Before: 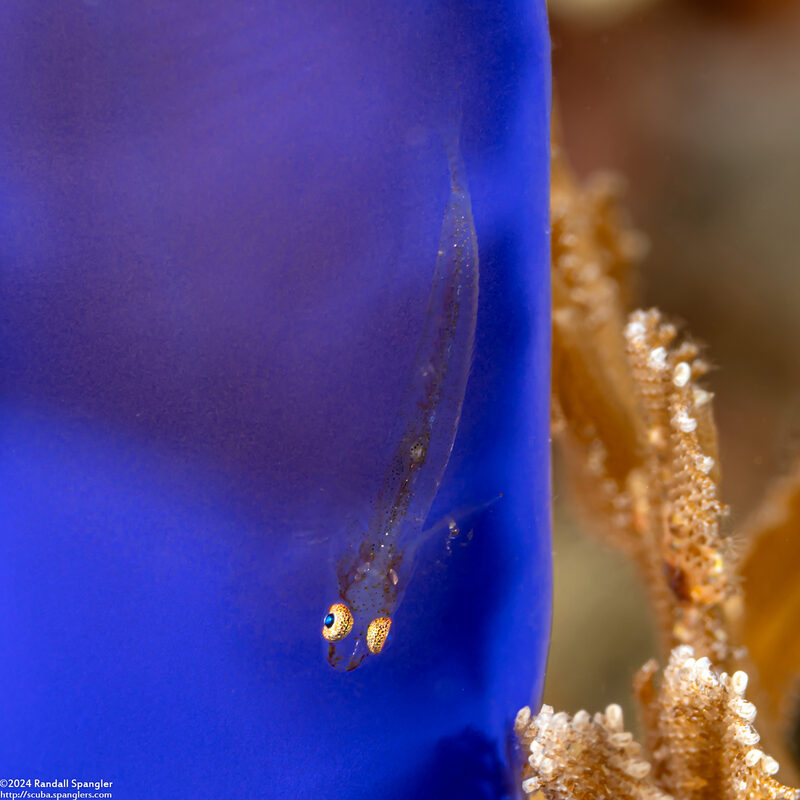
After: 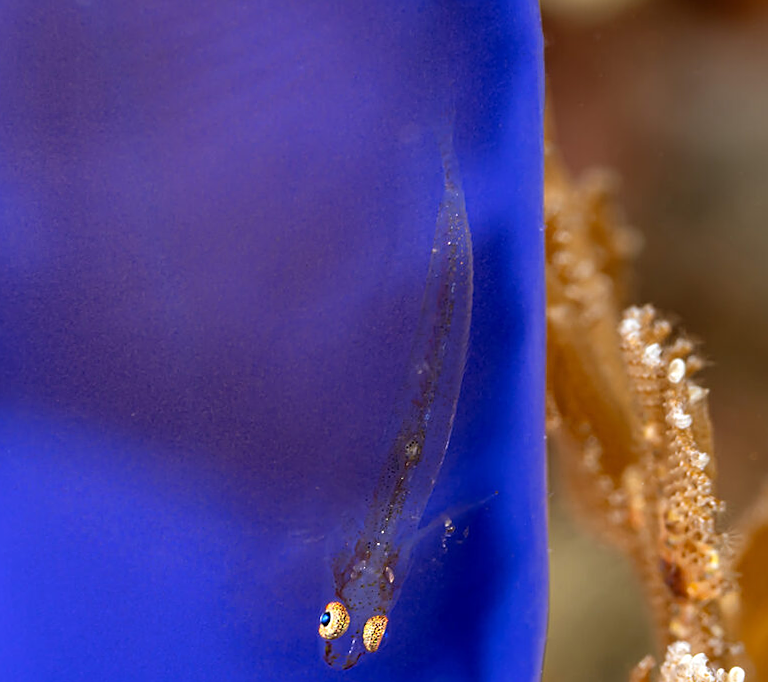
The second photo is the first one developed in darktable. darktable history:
crop and rotate: angle 0.347°, left 0.348%, right 3.028%, bottom 14.148%
sharpen: on, module defaults
